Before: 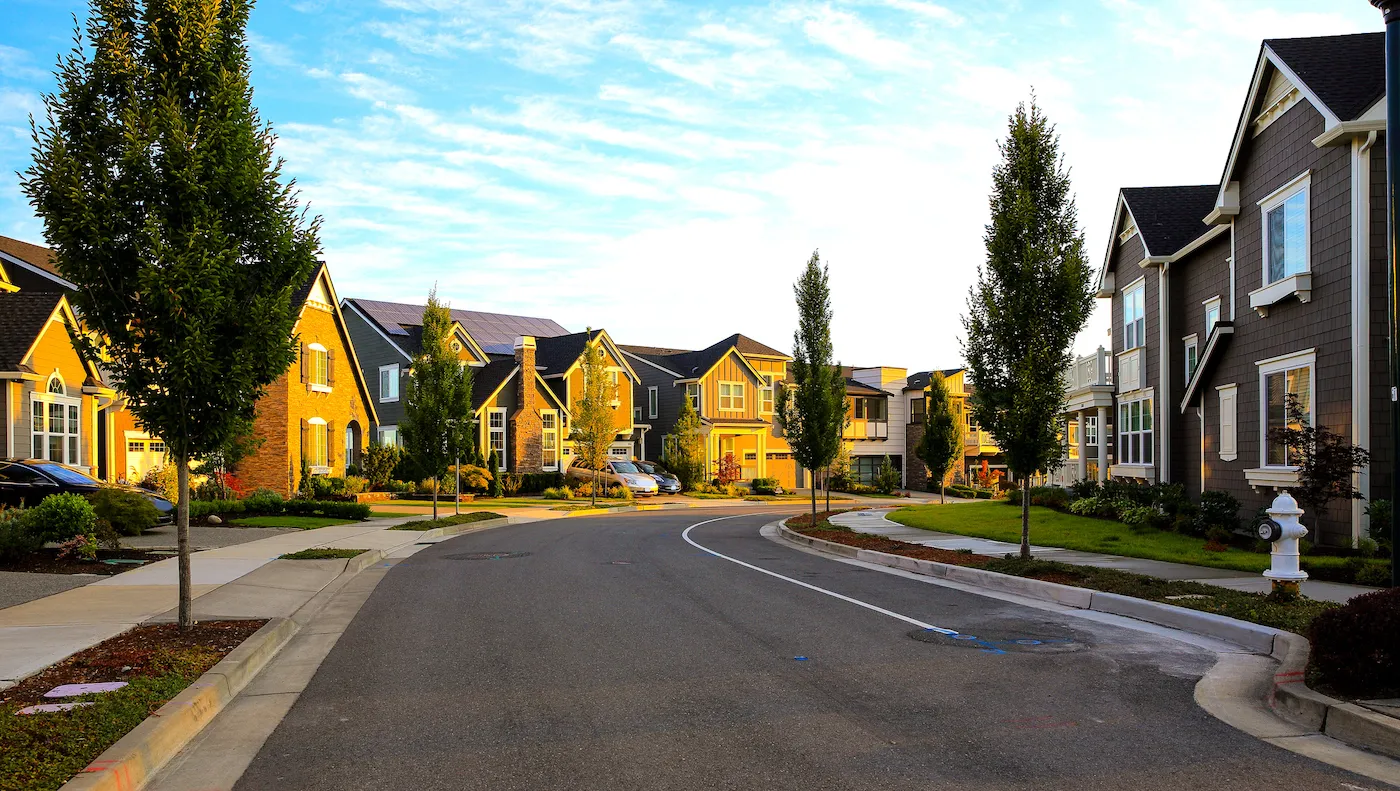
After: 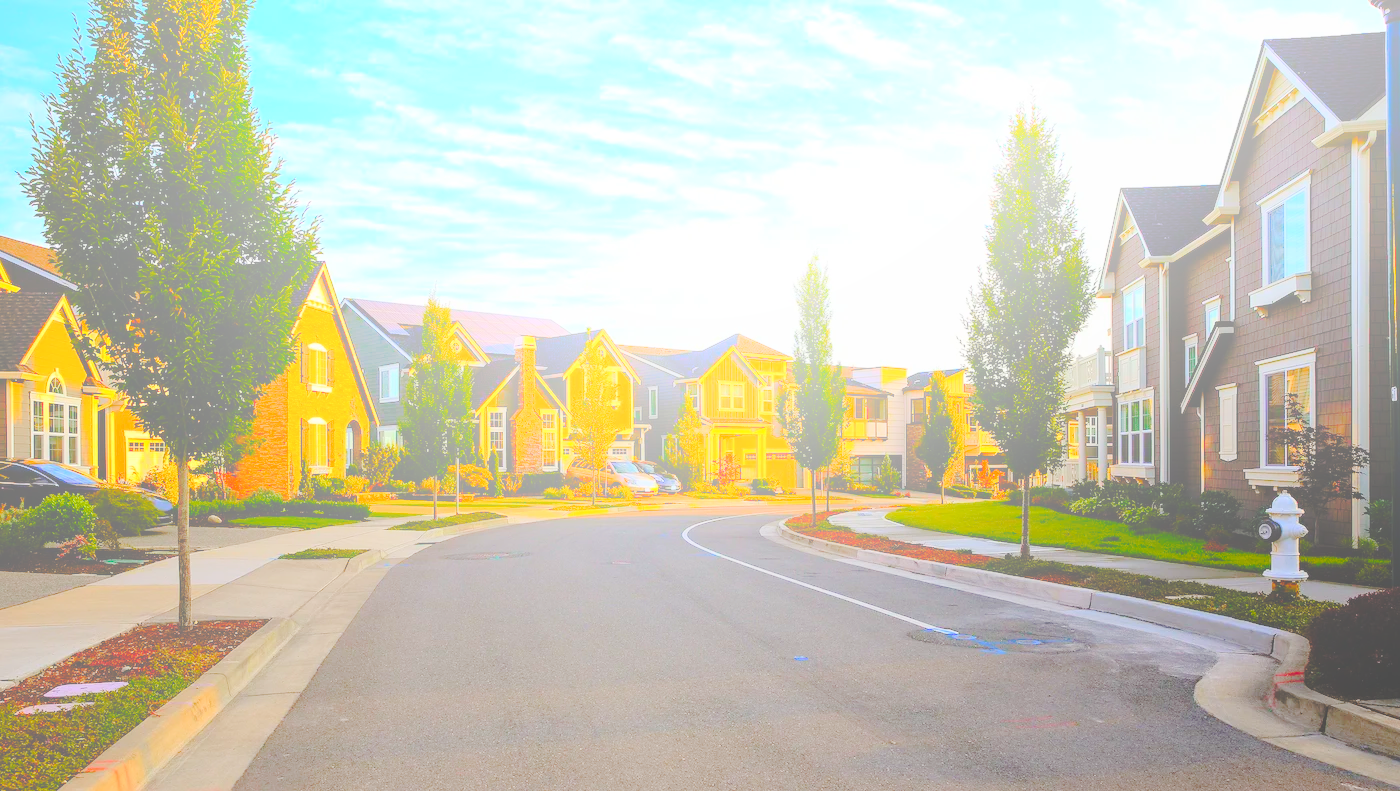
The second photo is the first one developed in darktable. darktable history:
exposure: black level correction 0.029, exposure -0.073 EV, compensate highlight preservation false
bloom: size 70%, threshold 25%, strength 70%
